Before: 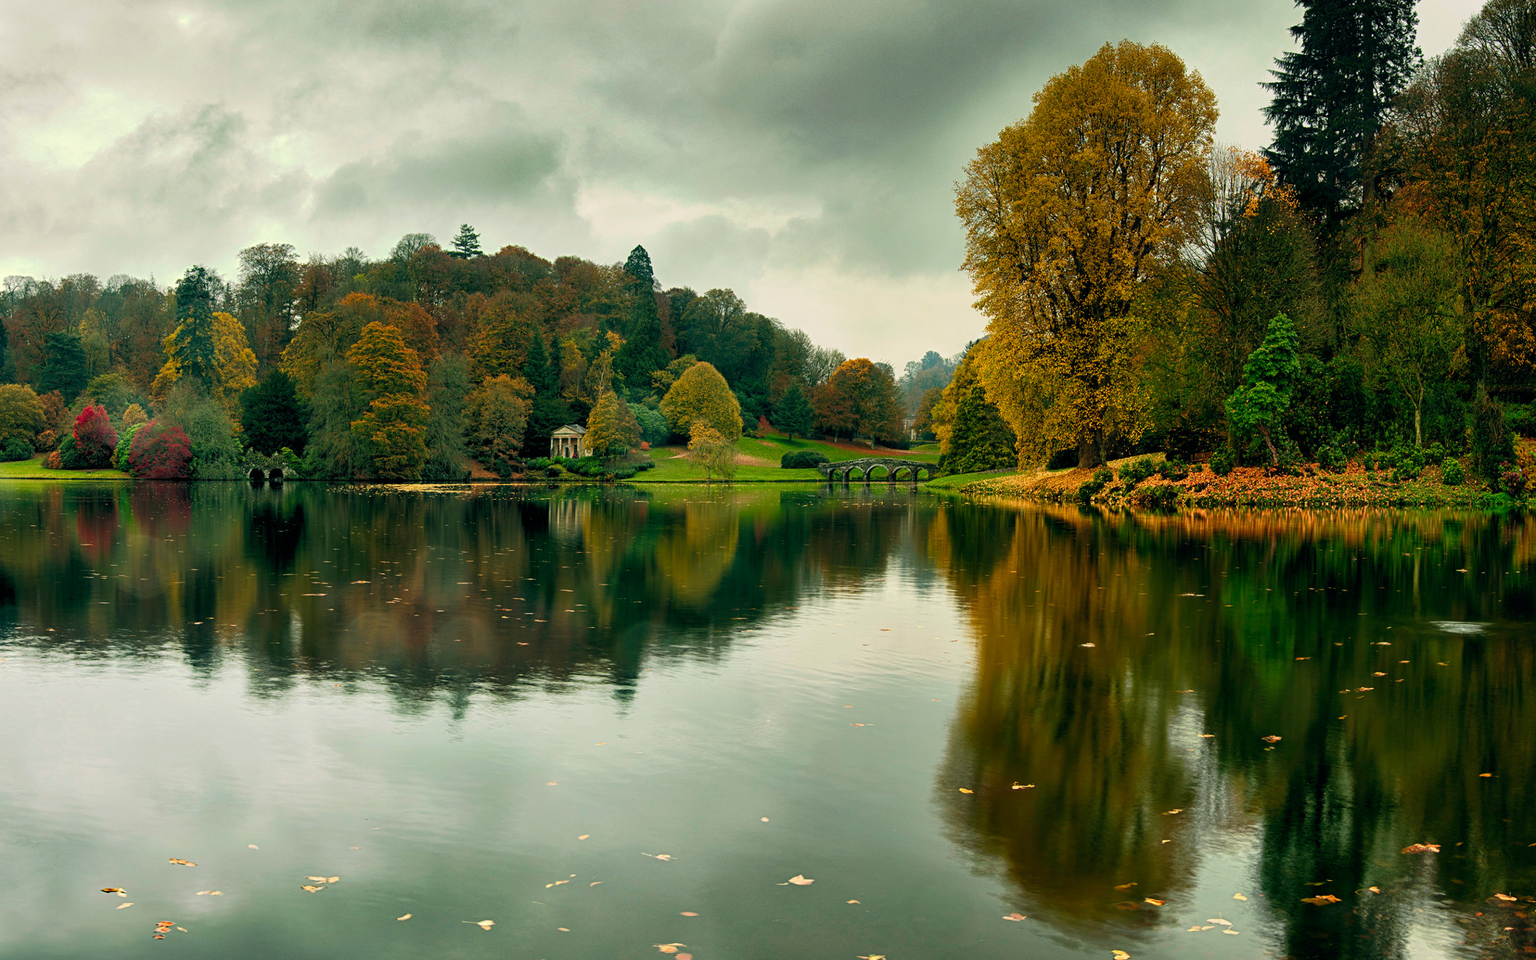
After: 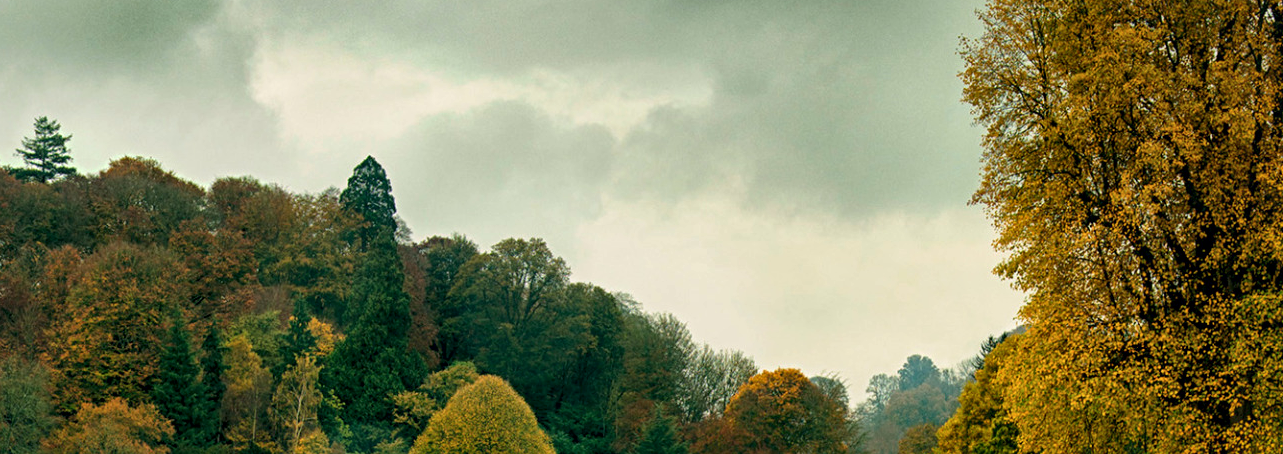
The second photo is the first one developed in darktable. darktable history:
exposure: compensate exposure bias true, compensate highlight preservation false
local contrast: mode bilateral grid, contrast 21, coarseness 51, detail 140%, midtone range 0.2
crop: left 28.789%, top 16.842%, right 26.642%, bottom 57.907%
